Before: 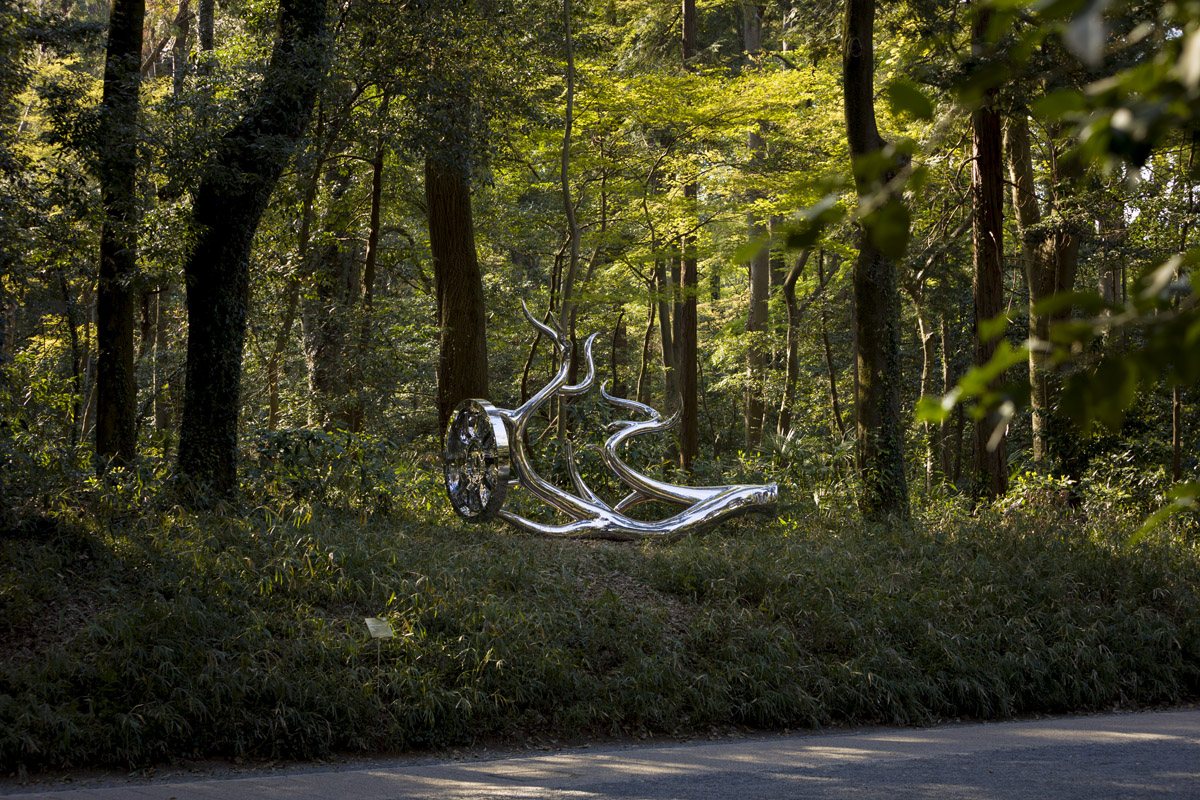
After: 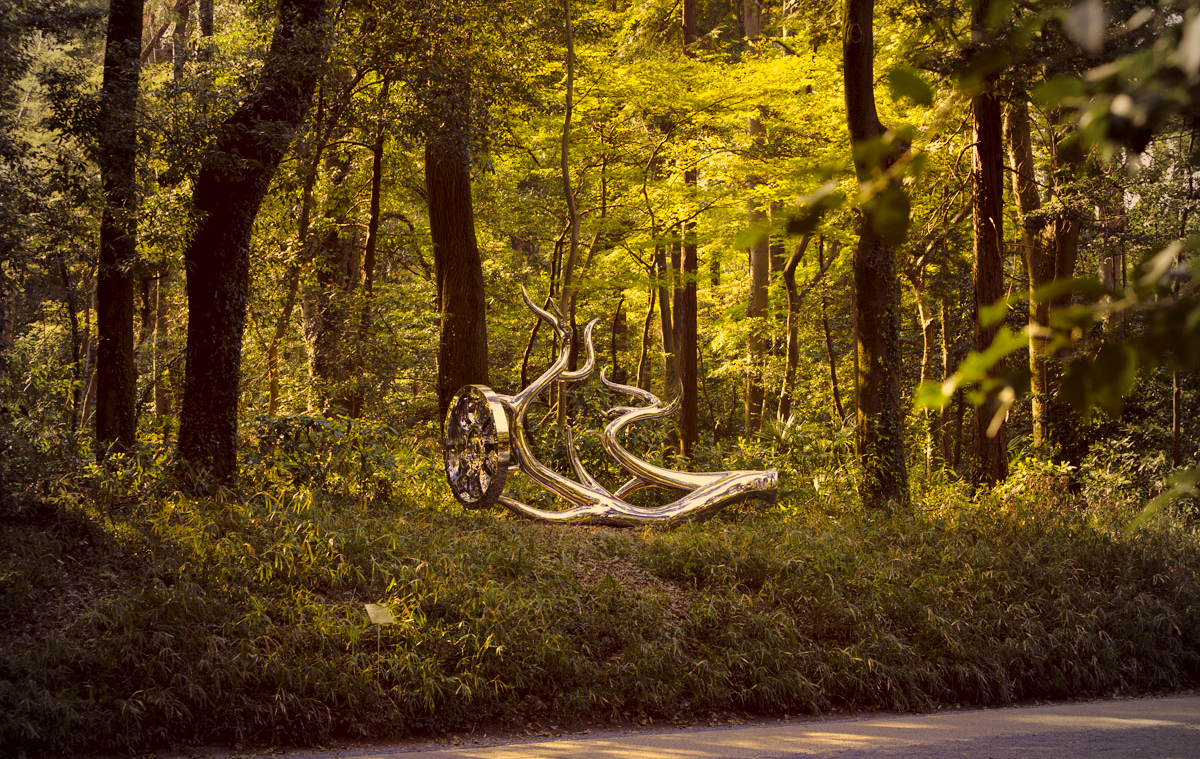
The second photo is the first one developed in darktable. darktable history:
shadows and highlights: on, module defaults
crop and rotate: top 1.889%, bottom 3.181%
color correction: highlights a* 9.76, highlights b* 39, shadows a* 14.15, shadows b* 3.47
color zones: curves: ch1 [(0, 0.469) (0.01, 0.469) (0.12, 0.446) (0.248, 0.469) (0.5, 0.5) (0.748, 0.5) (0.99, 0.469) (1, 0.469)]
contrast brightness saturation: contrast -0.02, brightness -0.01, saturation 0.043
vignetting: fall-off start 71.4%
base curve: curves: ch0 [(0, 0) (0.028, 0.03) (0.121, 0.232) (0.46, 0.748) (0.859, 0.968) (1, 1)], preserve colors none
